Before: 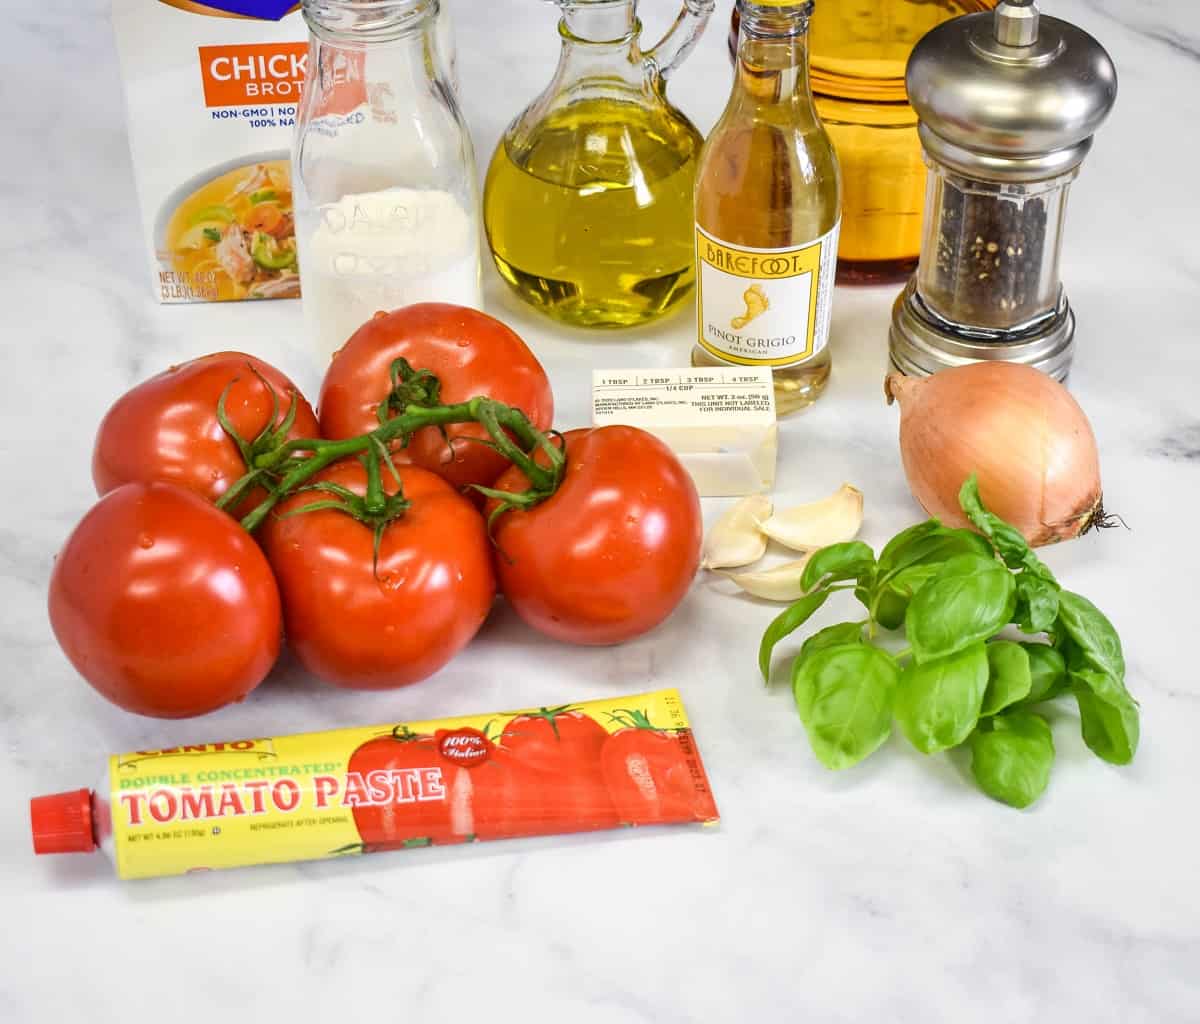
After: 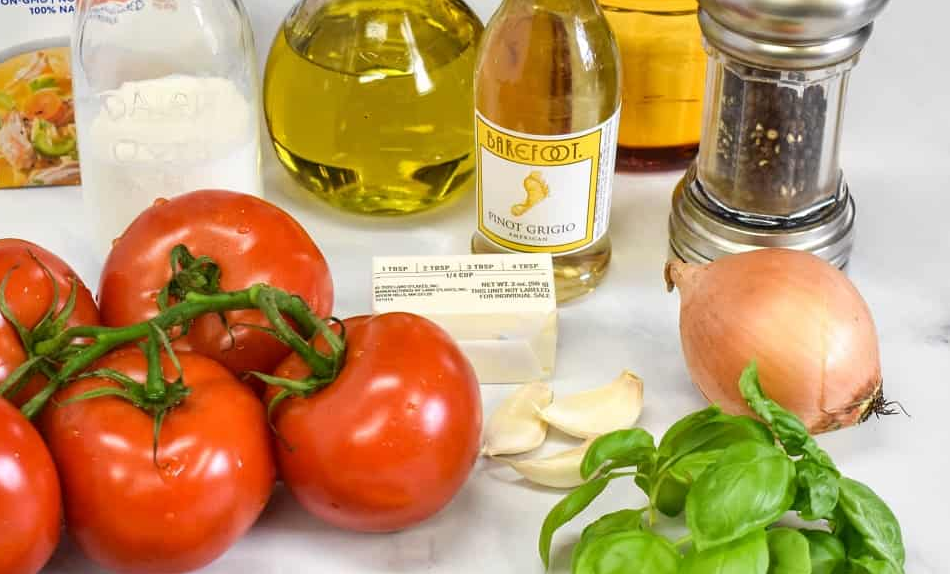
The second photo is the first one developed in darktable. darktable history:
exposure: compensate highlight preservation false
crop: left 18.356%, top 11.121%, right 2.425%, bottom 32.8%
